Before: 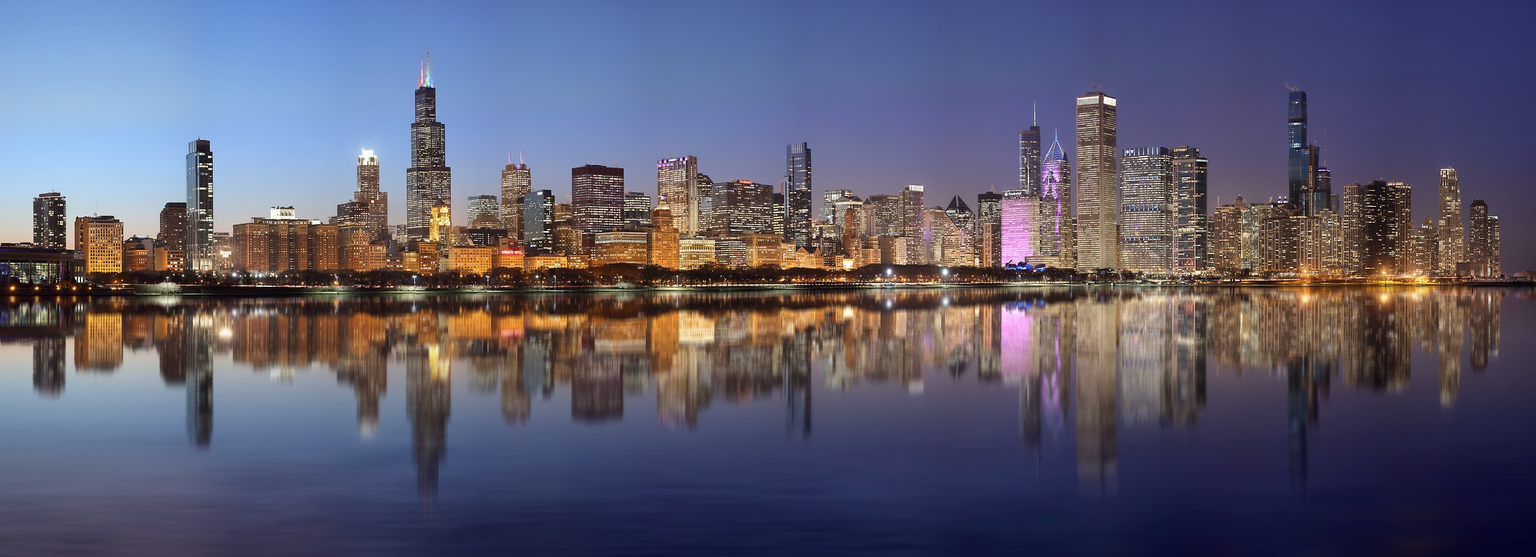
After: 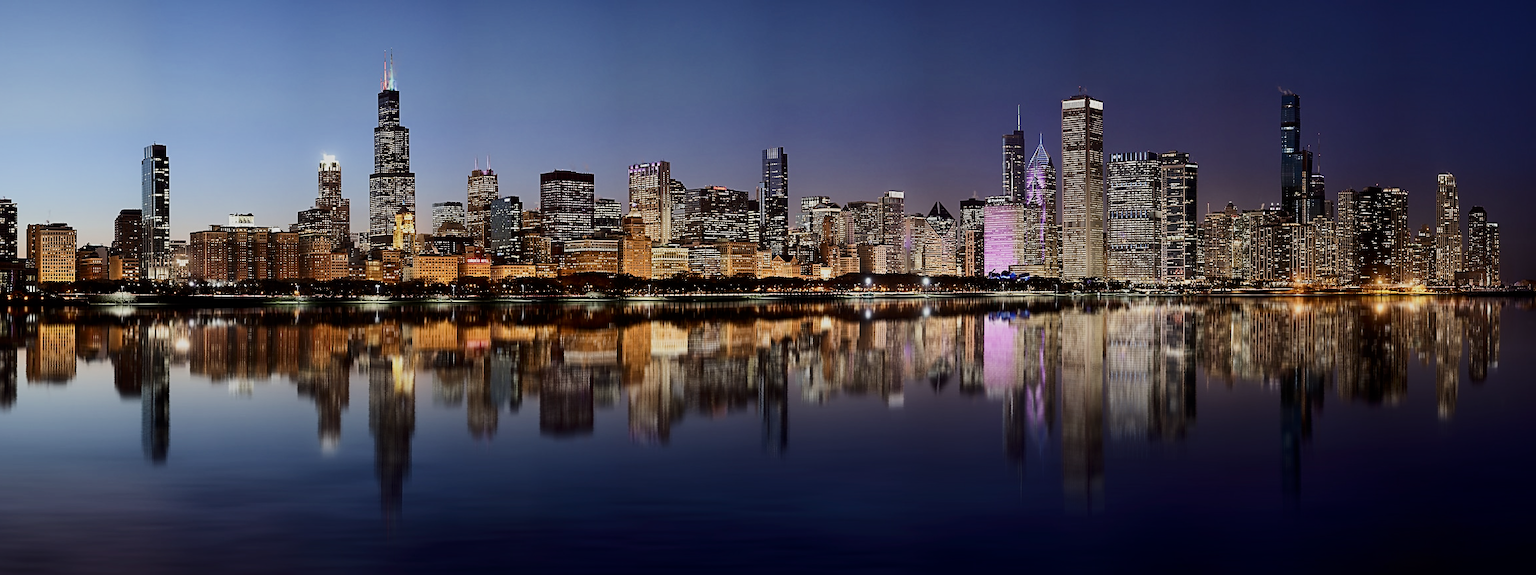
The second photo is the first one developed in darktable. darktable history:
crop and rotate: left 3.238%
contrast brightness saturation: contrast 0.28
filmic rgb: black relative exposure -6.98 EV, white relative exposure 5.63 EV, hardness 2.86
sharpen: on, module defaults
exposure: exposure -0.36 EV, compensate highlight preservation false
